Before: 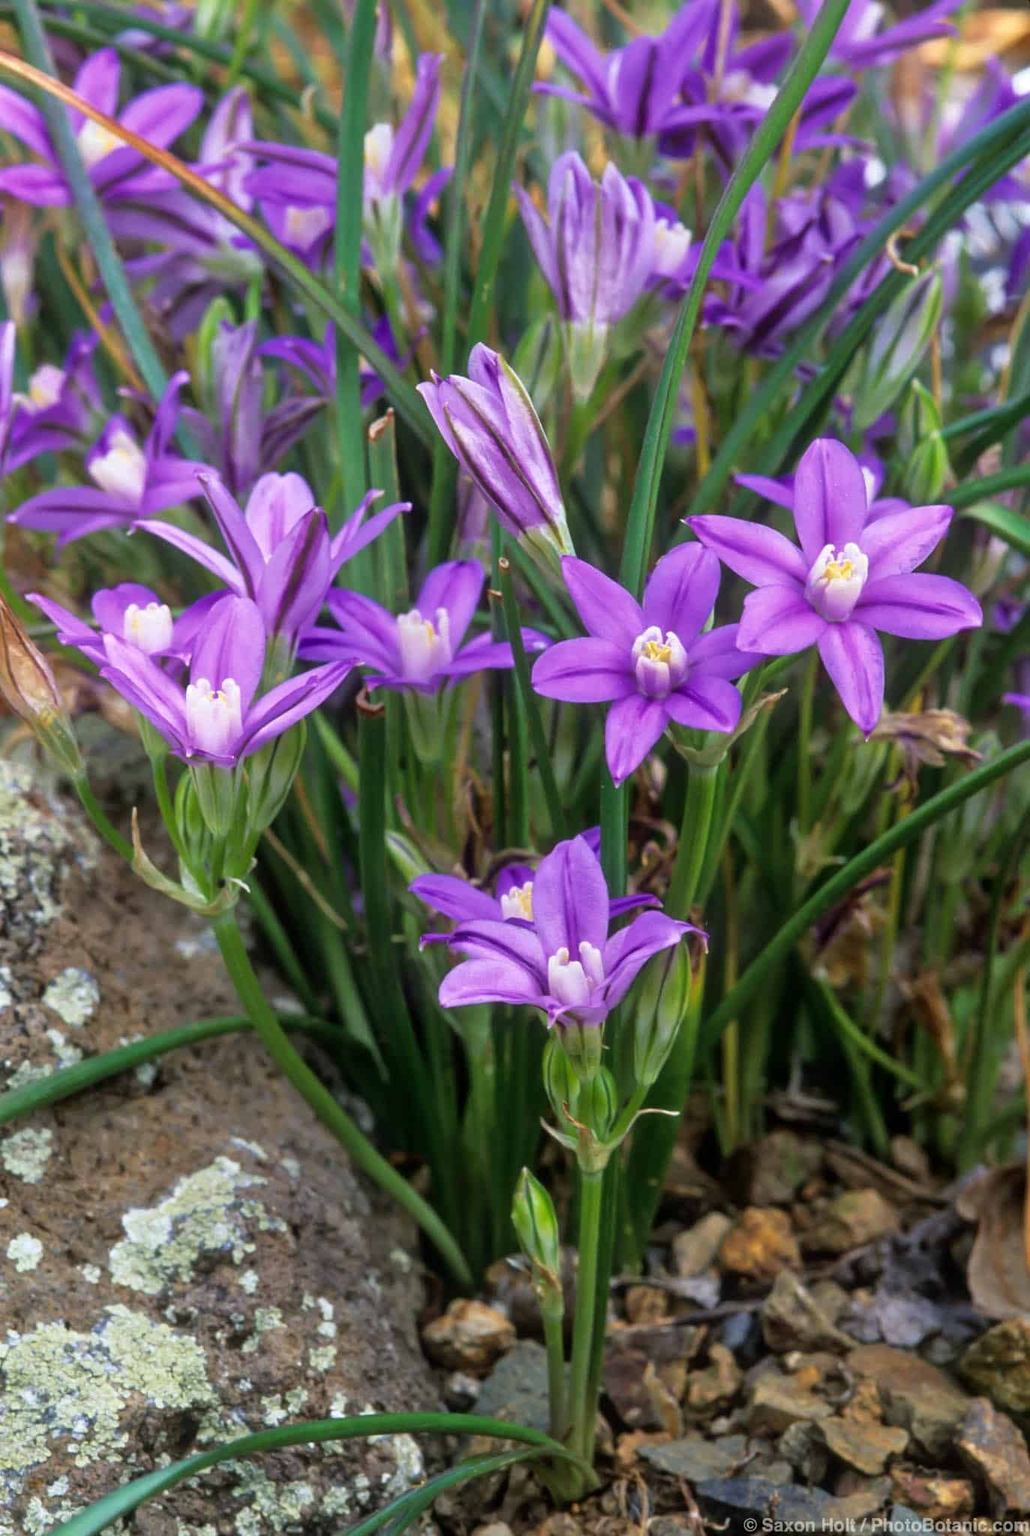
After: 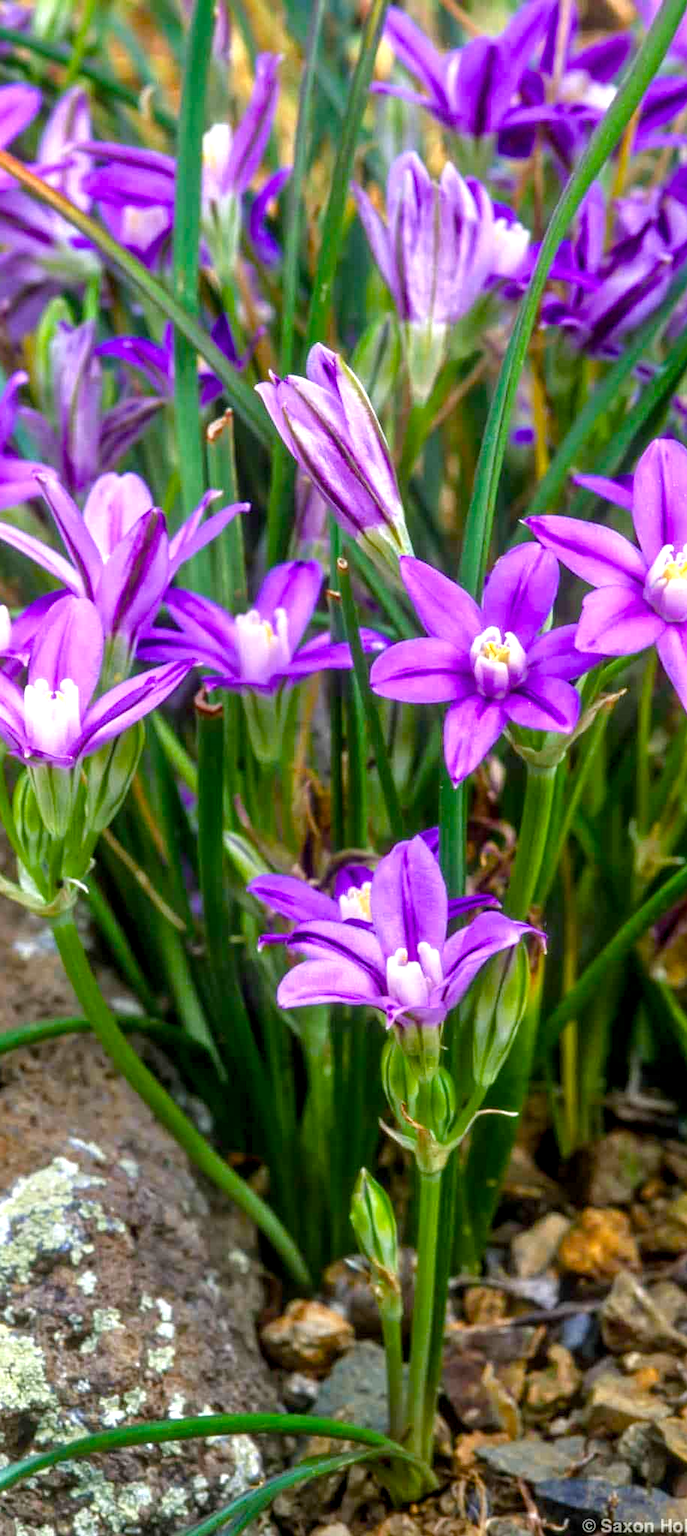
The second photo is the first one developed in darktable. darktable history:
crop and rotate: left 15.754%, right 17.579%
local contrast: on, module defaults
color balance rgb: perceptual saturation grading › global saturation 35%, perceptual saturation grading › highlights -25%, perceptual saturation grading › shadows 50%
exposure: black level correction 0, exposure 0.5 EV, compensate exposure bias true, compensate highlight preservation false
